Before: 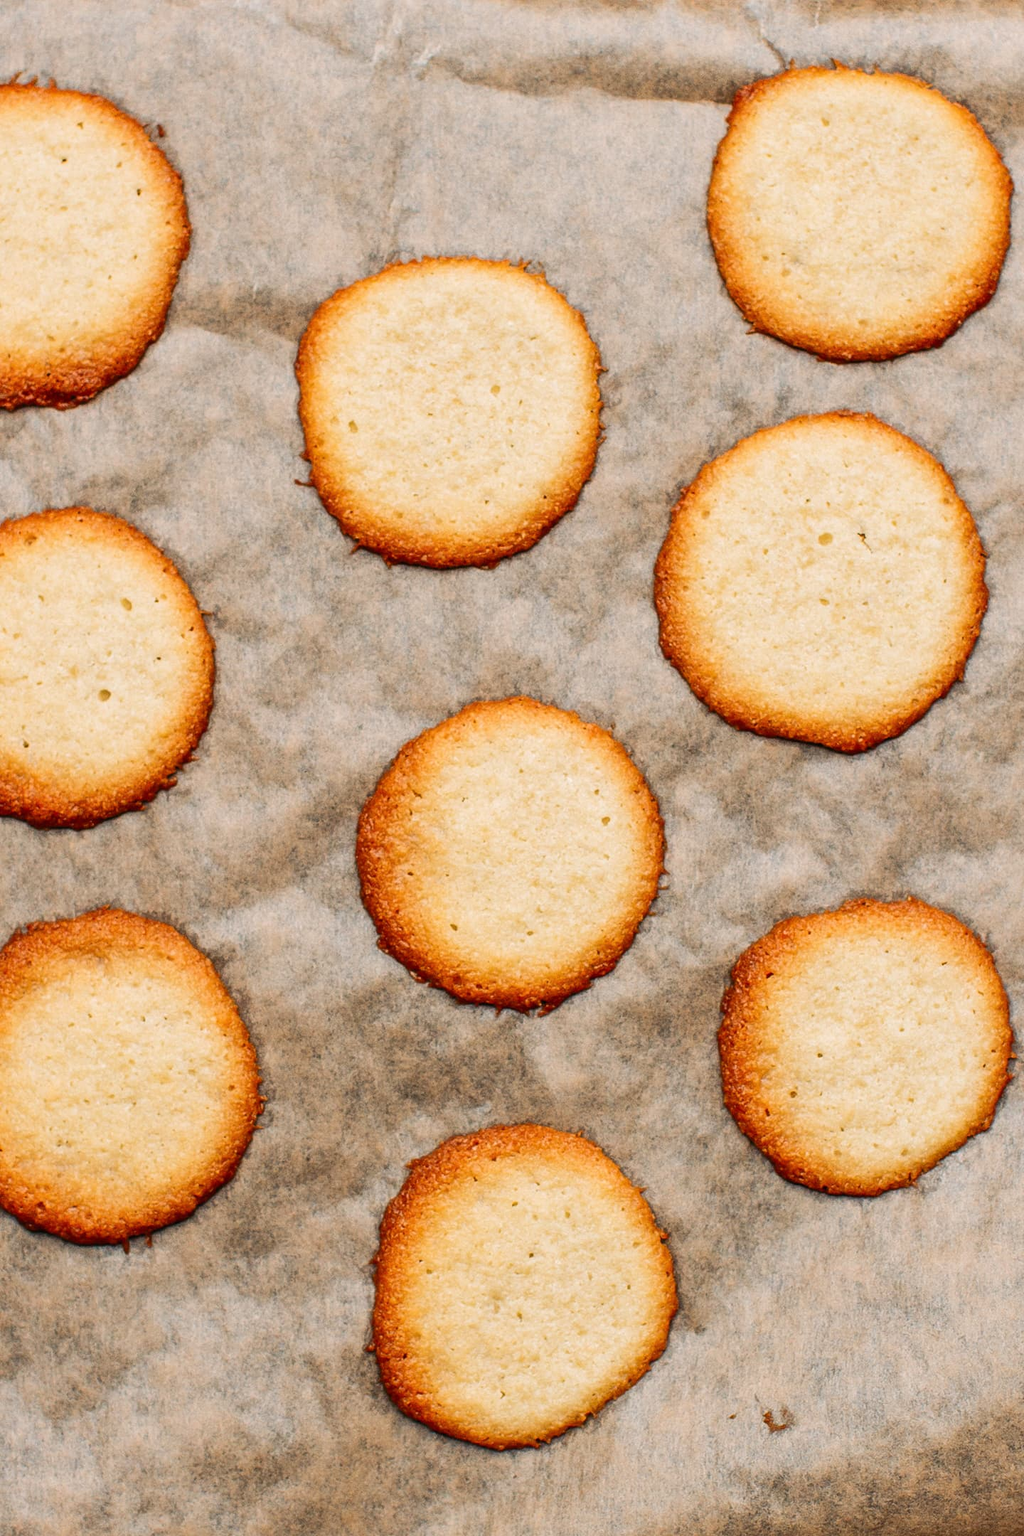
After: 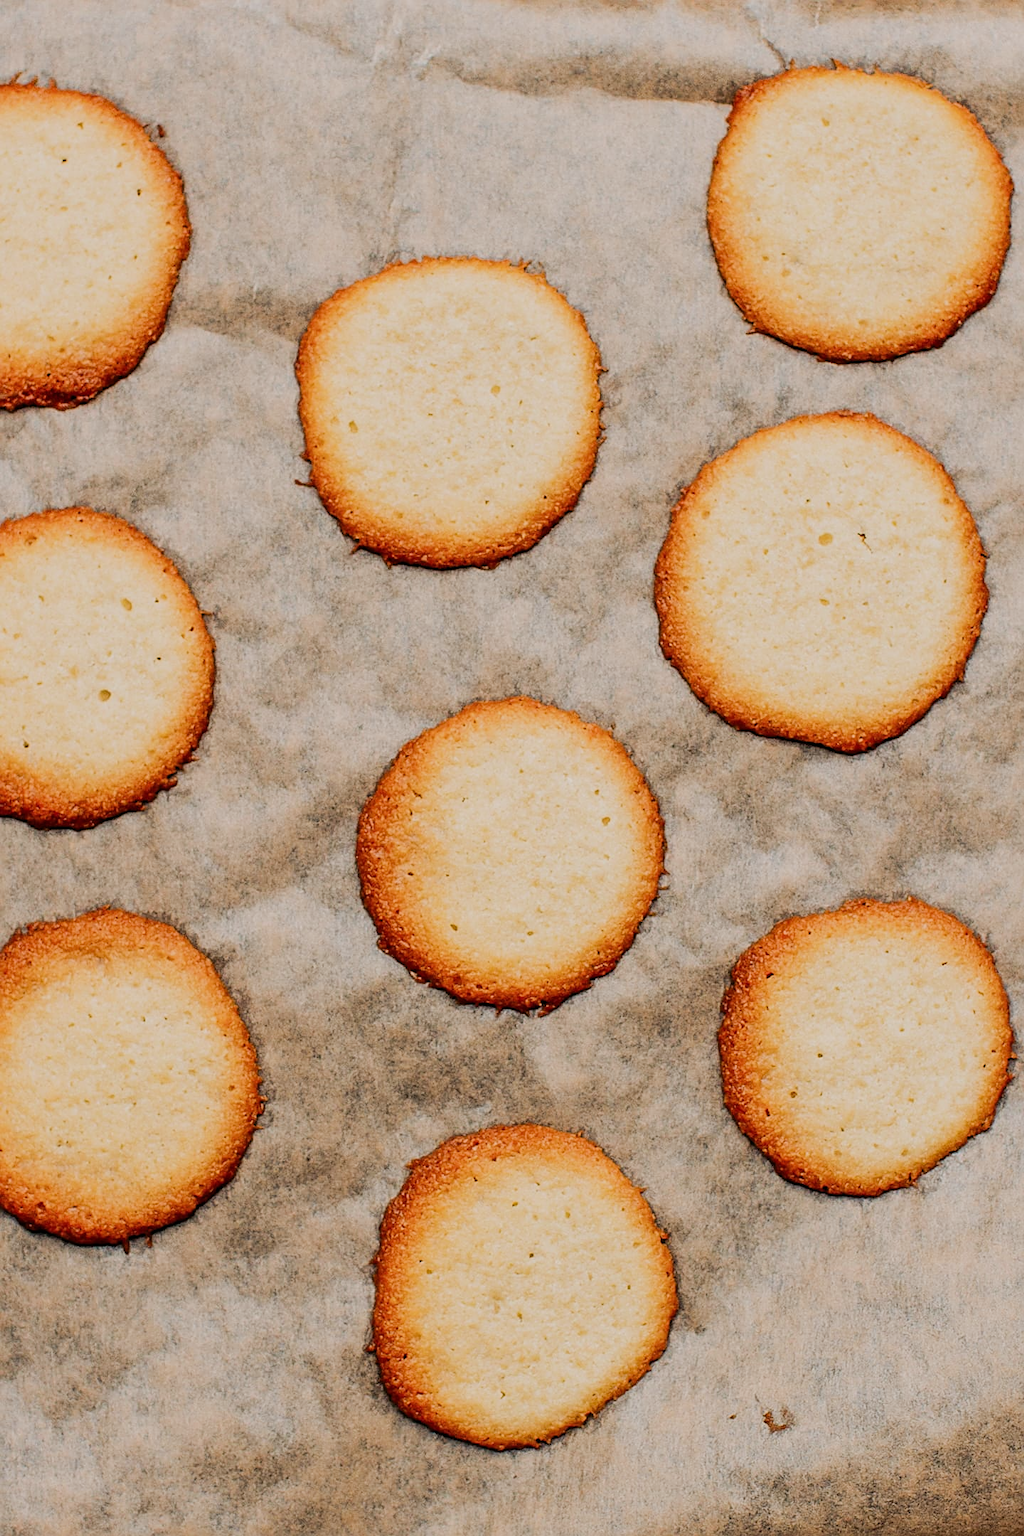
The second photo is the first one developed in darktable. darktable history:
filmic rgb: black relative exposure -7.65 EV, white relative exposure 4.56 EV, threshold 2.95 EV, hardness 3.61, contrast 1.06, enable highlight reconstruction true
sharpen: on, module defaults
